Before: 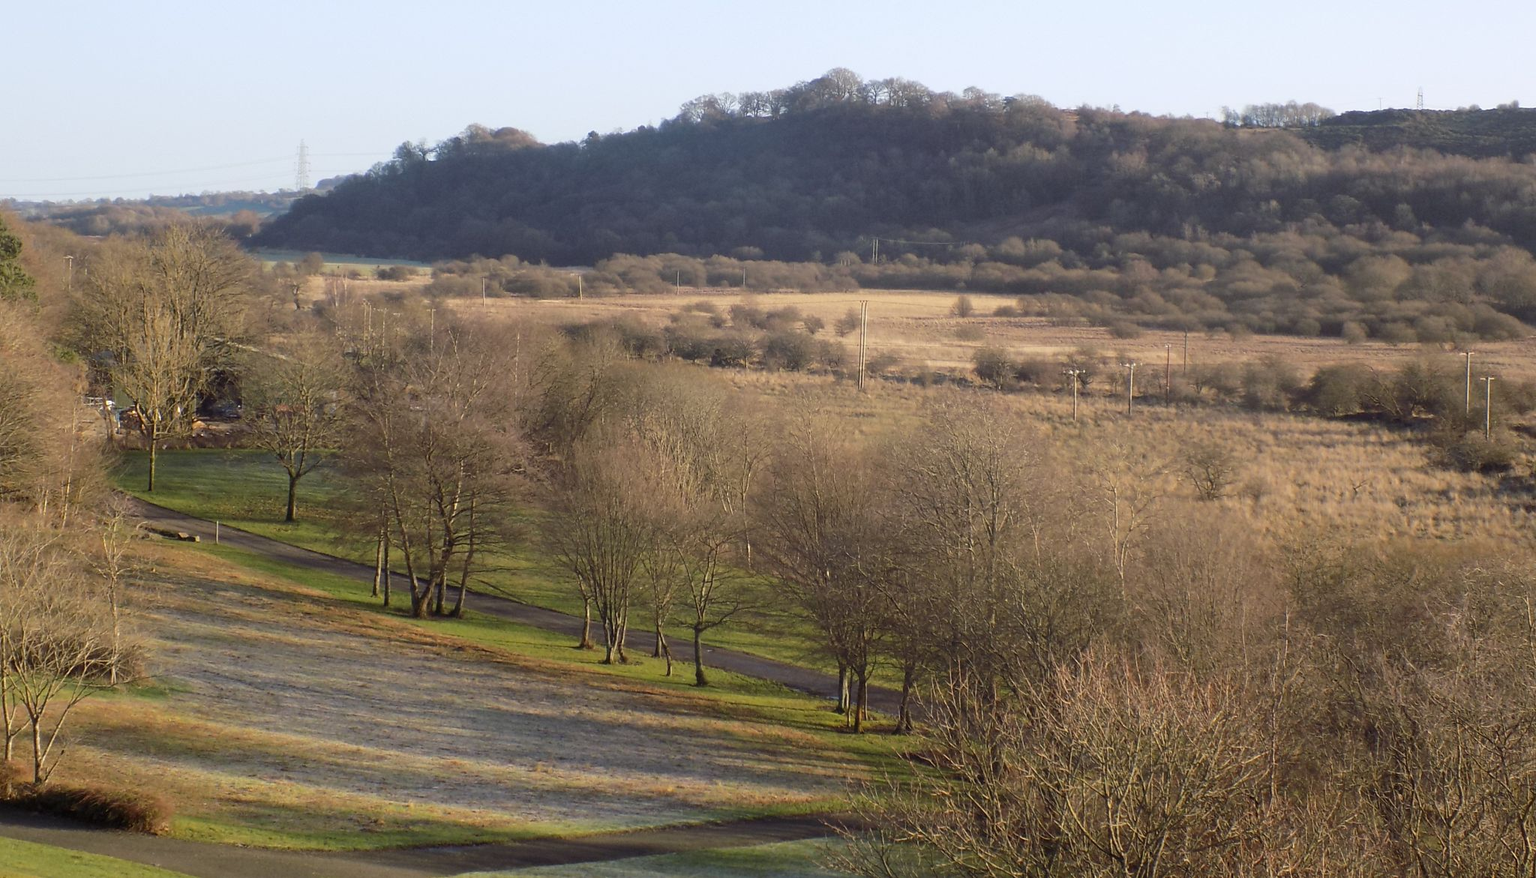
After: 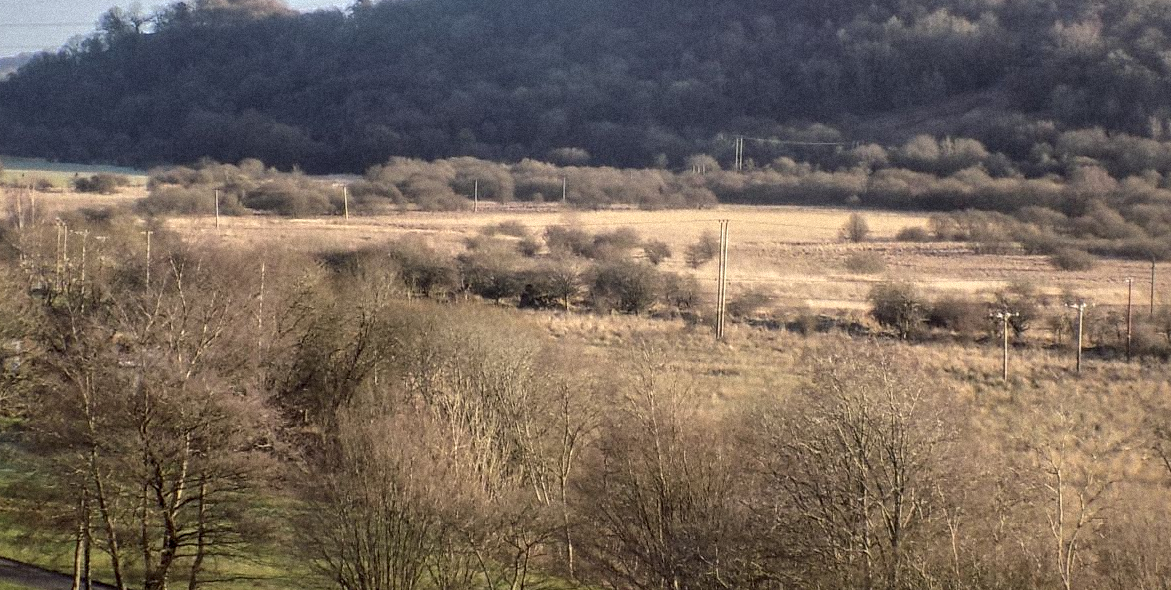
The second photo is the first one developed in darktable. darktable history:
crop: left 20.932%, top 15.471%, right 21.848%, bottom 34.081%
local contrast: highlights 12%, shadows 38%, detail 183%, midtone range 0.471
grain: mid-tones bias 0%
shadows and highlights: shadows 38.43, highlights -74.54
